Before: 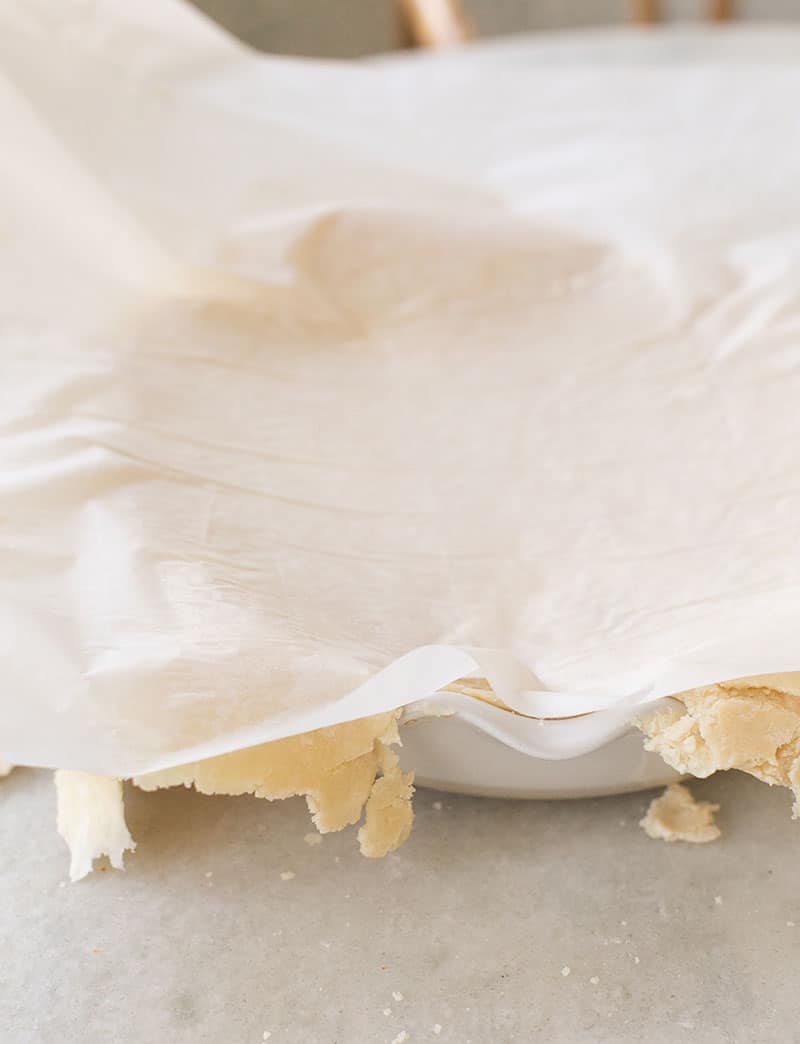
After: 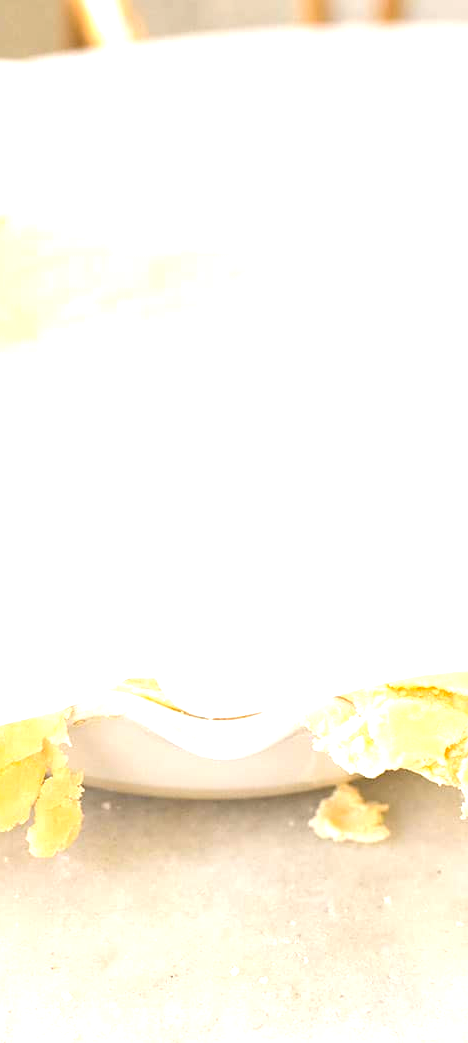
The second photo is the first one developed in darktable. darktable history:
exposure: black level correction 0, exposure 1.2 EV, compensate exposure bias true, compensate highlight preservation false
color balance rgb: shadows lift › chroma 0.665%, shadows lift › hue 113.72°, linear chroma grading › global chroma 15.238%, perceptual saturation grading › global saturation 14.756%
crop: left 41.485%
shadows and highlights: radius 333.6, shadows 64.69, highlights 4.63, compress 87.48%, soften with gaussian
